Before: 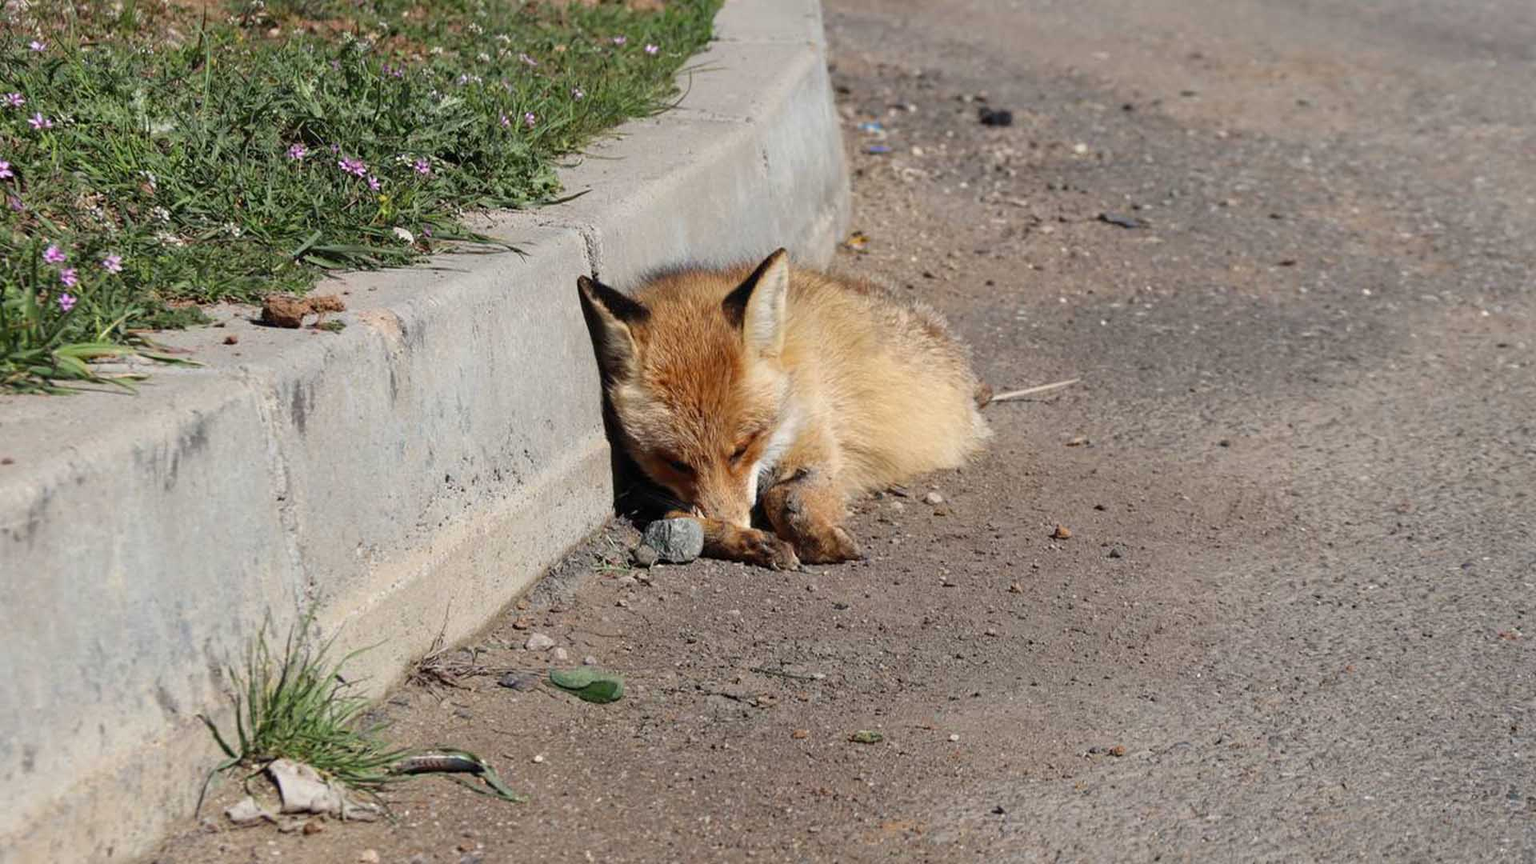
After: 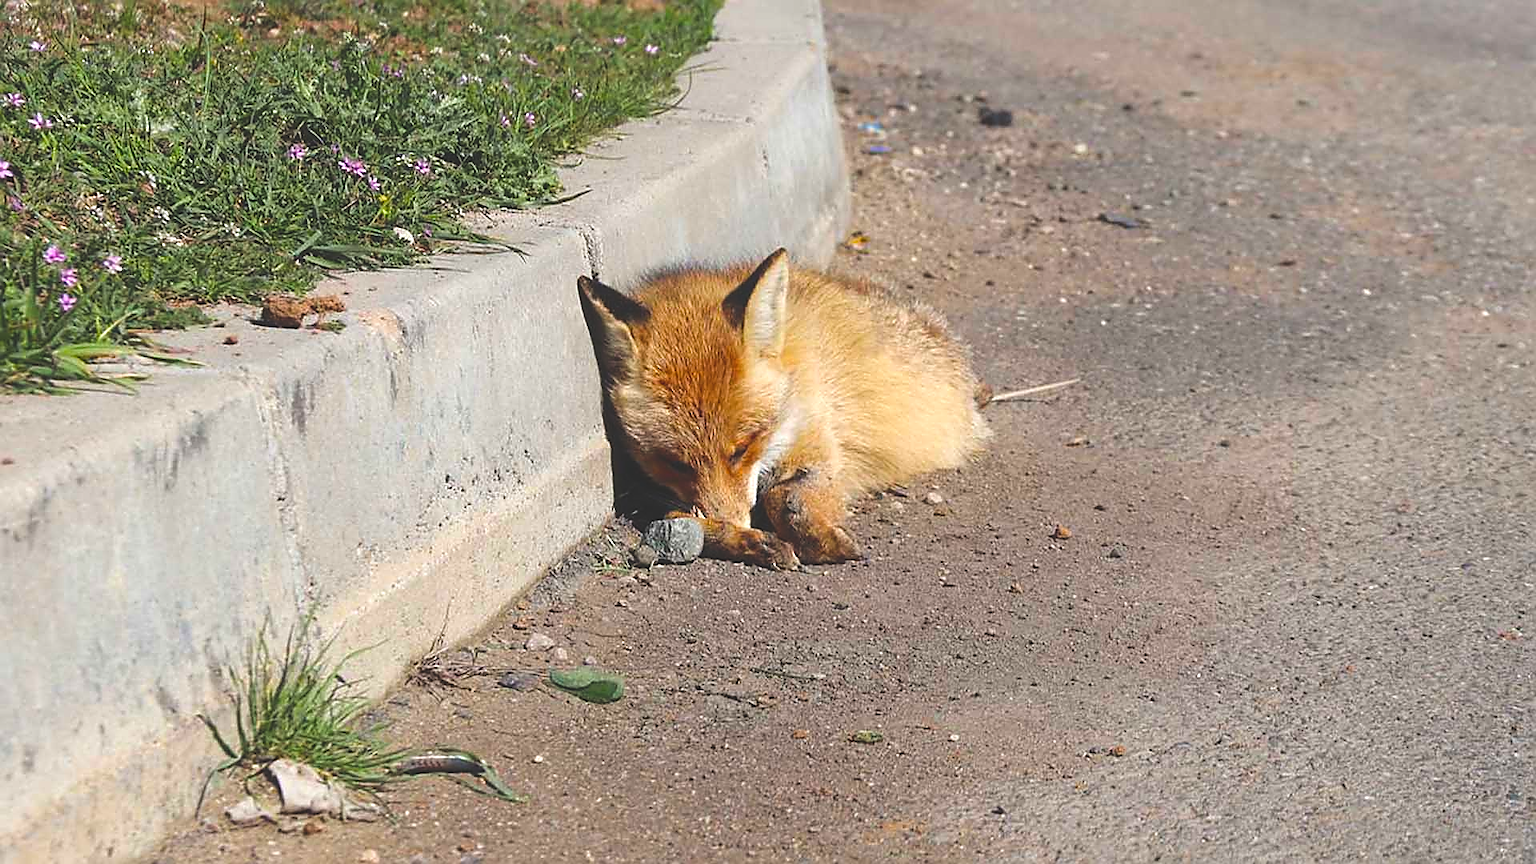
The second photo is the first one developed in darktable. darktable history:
sharpen: radius 1.387, amount 1.267, threshold 0.831
exposure: black level correction -0.025, exposure -0.119 EV, compensate highlight preservation false
tone equalizer: -8 EV -0.452 EV, -7 EV -0.424 EV, -6 EV -0.294 EV, -5 EV -0.235 EV, -3 EV 0.204 EV, -2 EV 0.32 EV, -1 EV 0.414 EV, +0 EV 0.434 EV
color balance rgb: shadows fall-off 299.241%, white fulcrum 2 EV, highlights fall-off 298.361%, perceptual saturation grading › global saturation 20%, perceptual saturation grading › highlights -24.796%, perceptual saturation grading › shadows 24.027%, mask middle-gray fulcrum 99.393%, global vibrance 0.54%, contrast gray fulcrum 38.281%
